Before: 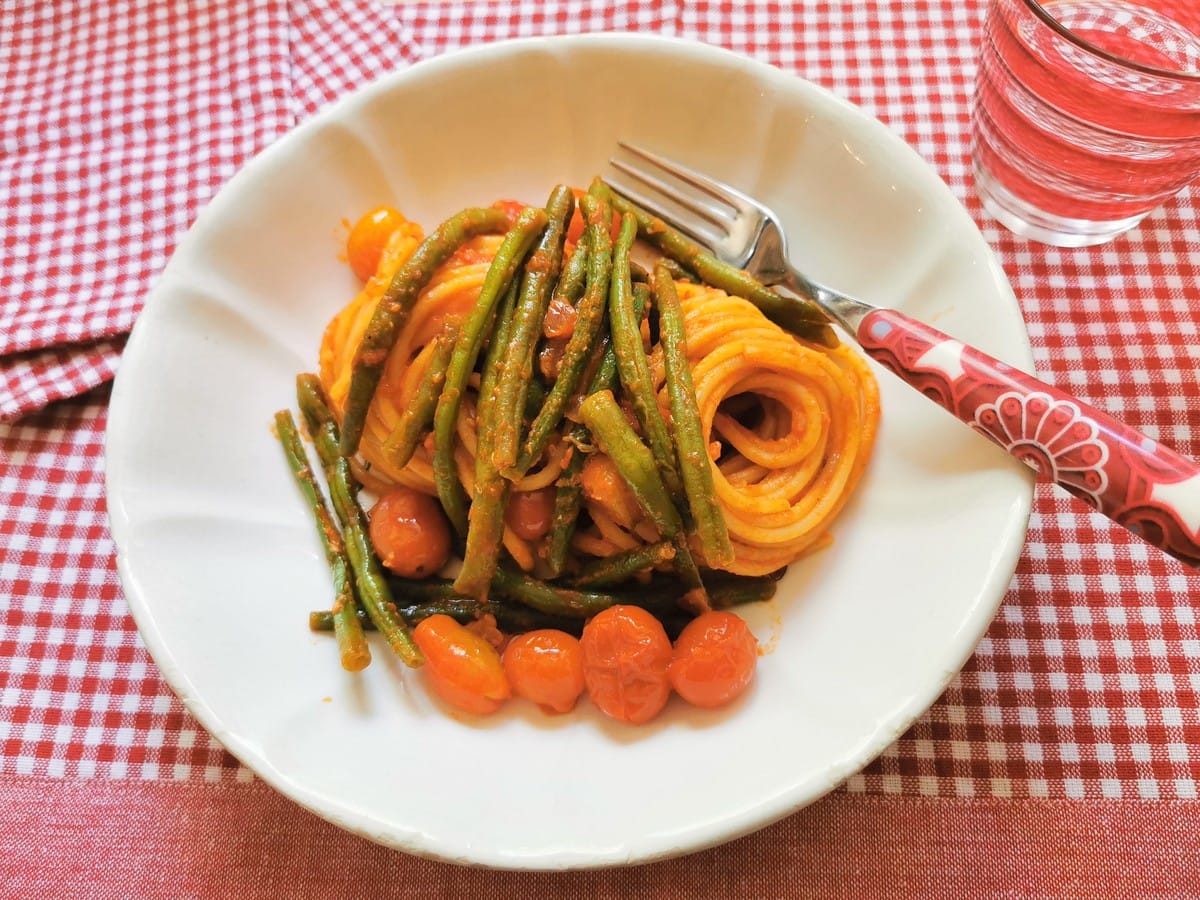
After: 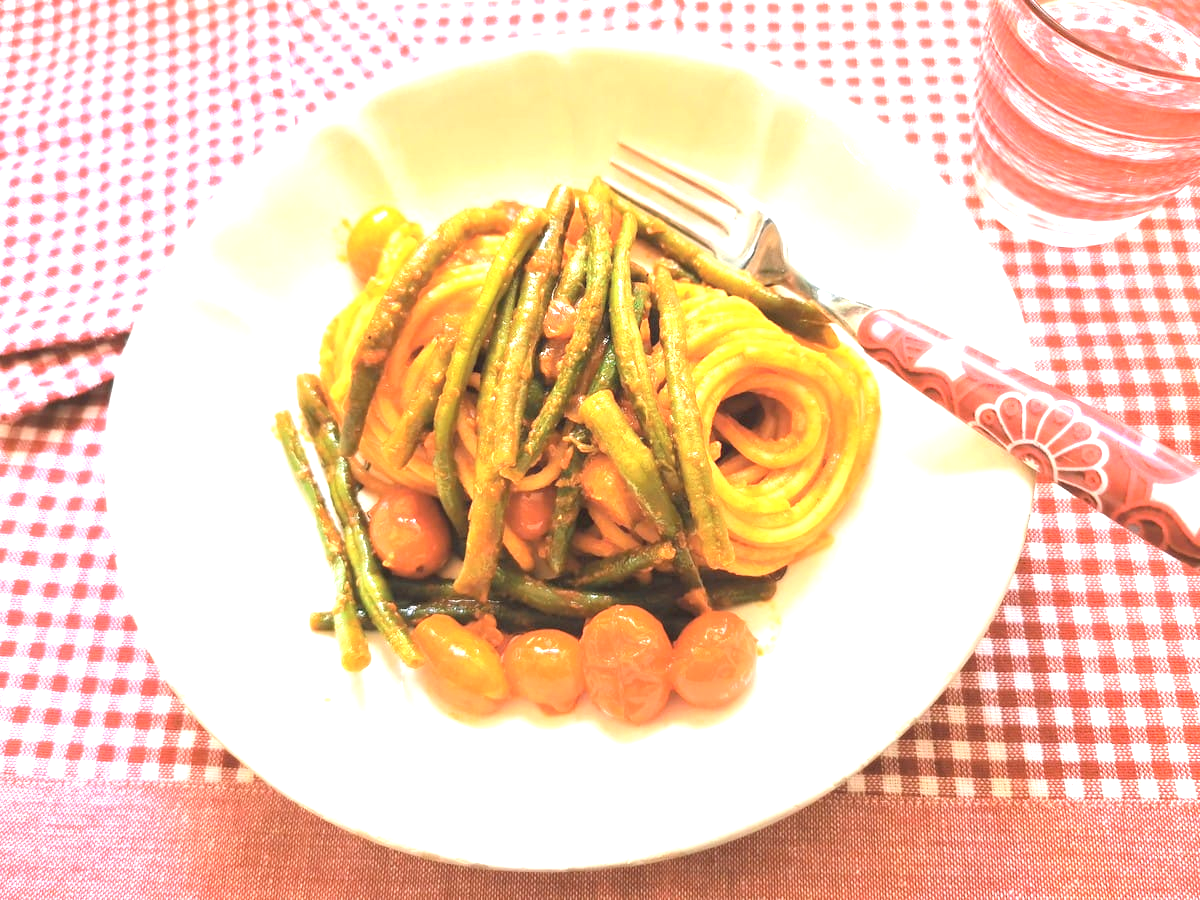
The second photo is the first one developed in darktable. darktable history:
exposure: black level correction 0, exposure 1.684 EV, compensate highlight preservation false
contrast brightness saturation: contrast -0.139, brightness 0.048, saturation -0.131
